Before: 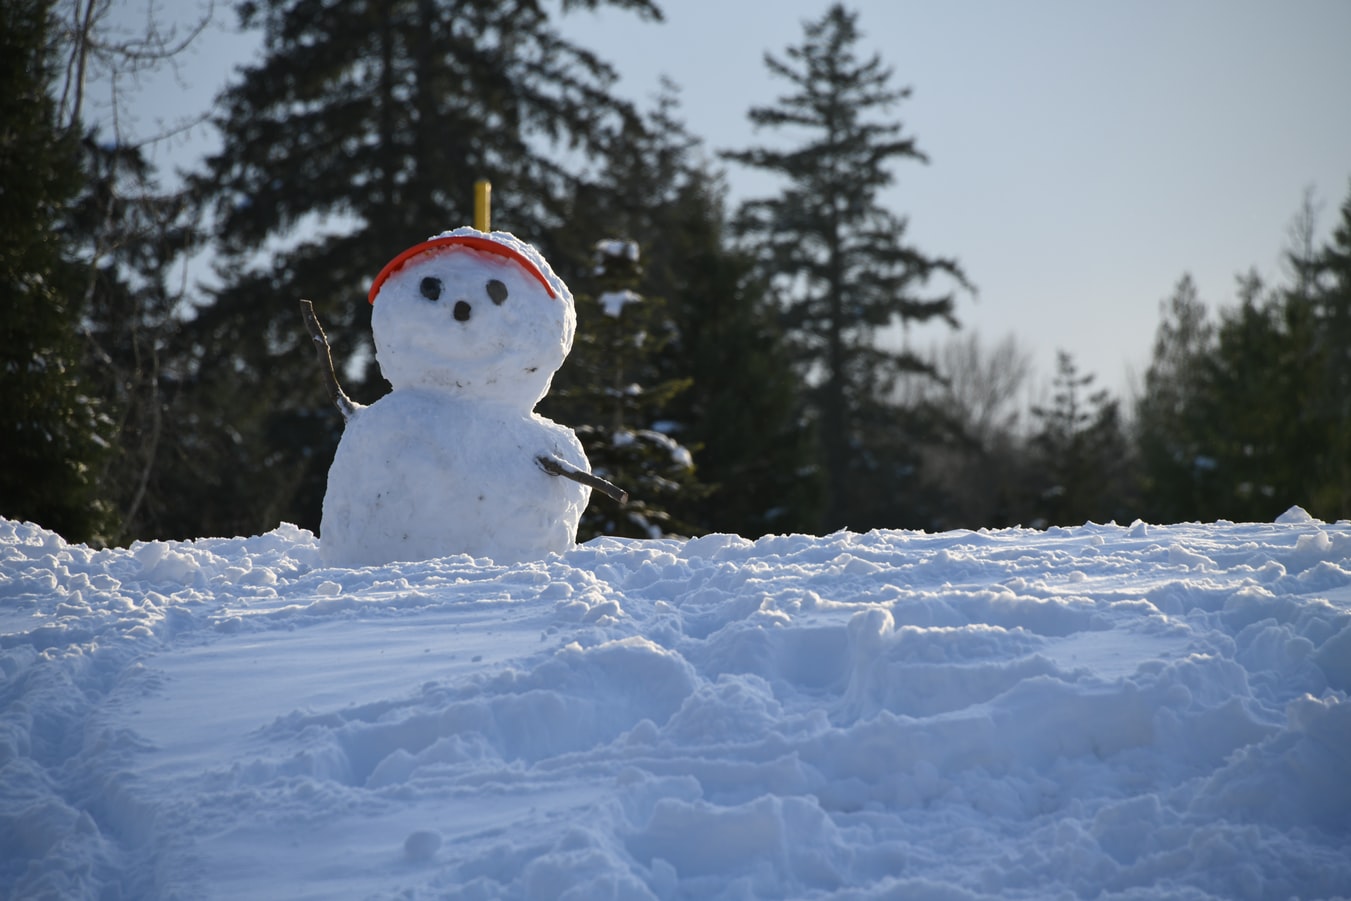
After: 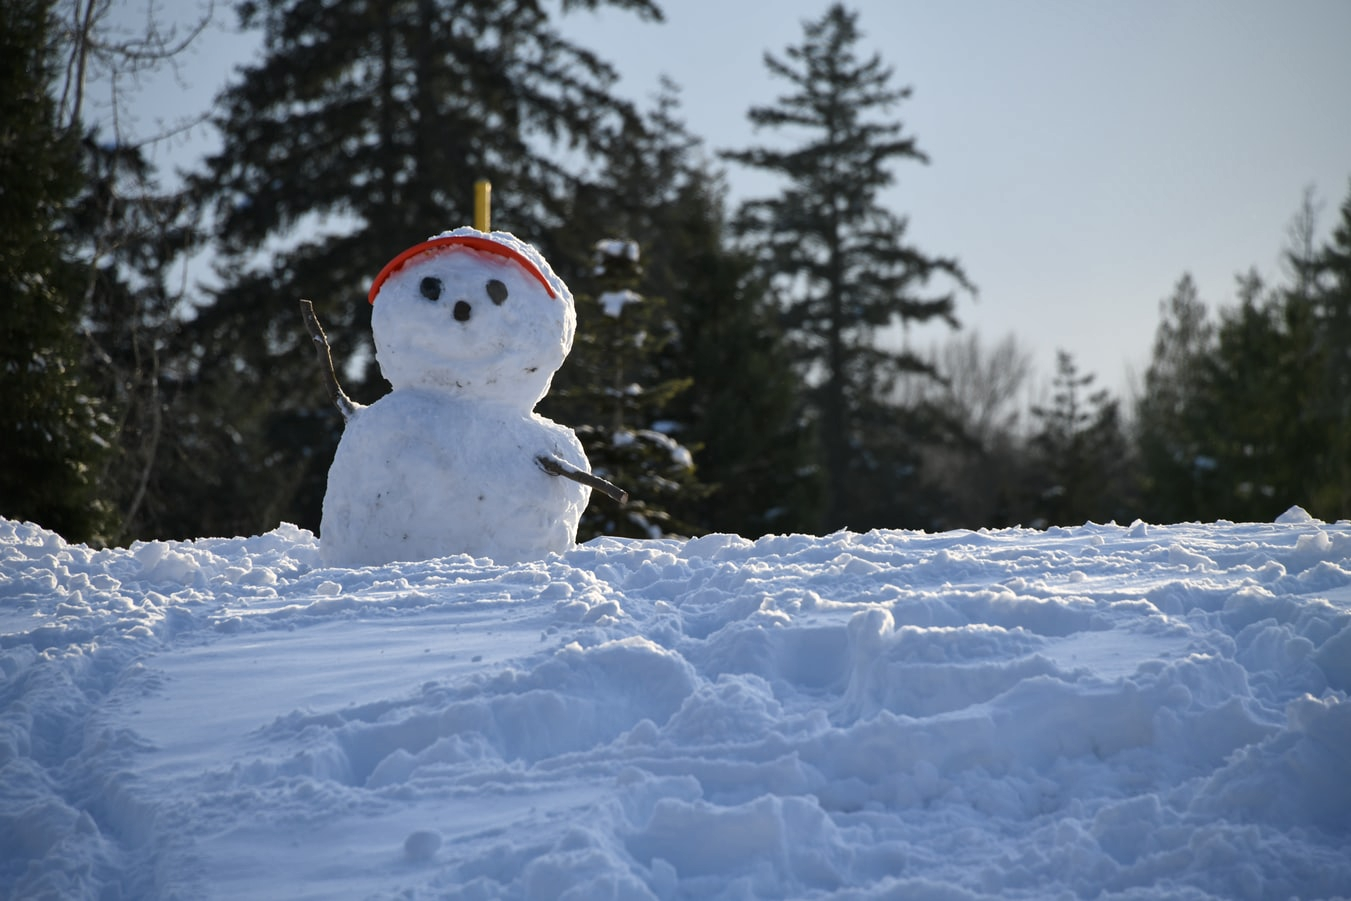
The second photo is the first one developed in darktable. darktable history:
local contrast: mode bilateral grid, contrast 21, coarseness 49, detail 130%, midtone range 0.2
